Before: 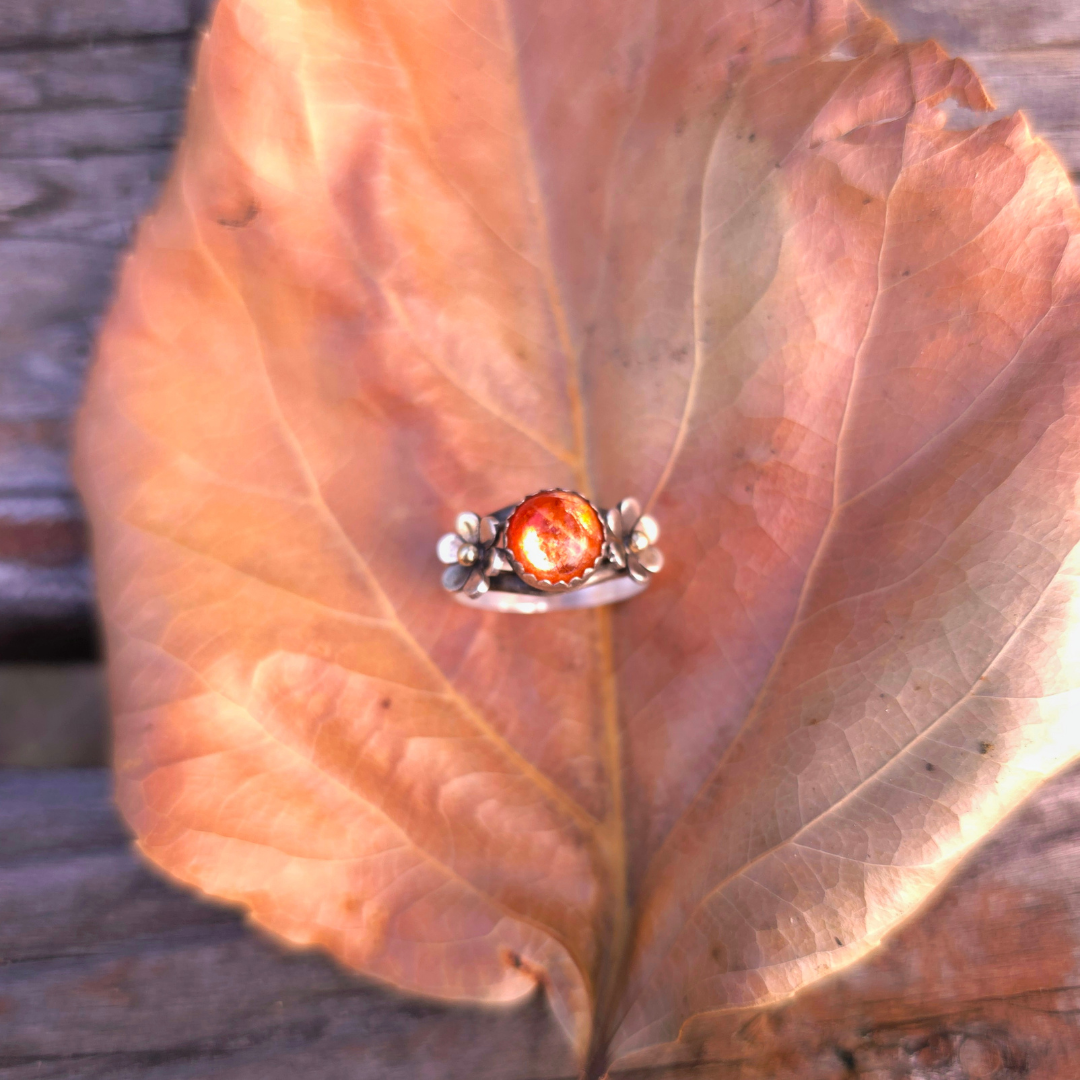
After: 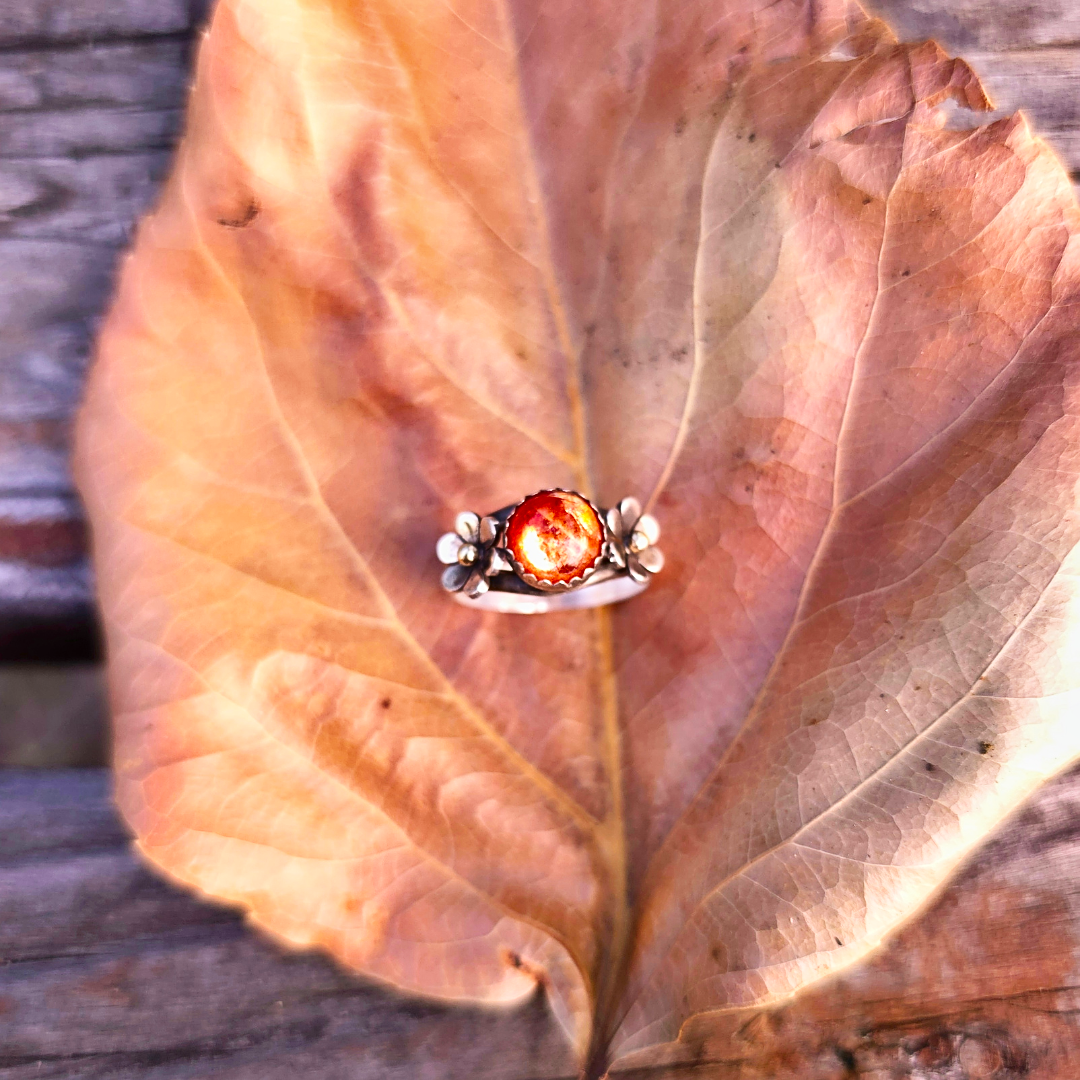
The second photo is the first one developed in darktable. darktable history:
shadows and highlights: radius 100.41, shadows 50.55, highlights -64.36, highlights color adjustment 49.82%, soften with gaussian
base curve: curves: ch0 [(0, 0) (0.204, 0.334) (0.55, 0.733) (1, 1)], preserve colors none
sharpen: amount 0.478
contrast brightness saturation: contrast 0.2, brightness -0.11, saturation 0.1
